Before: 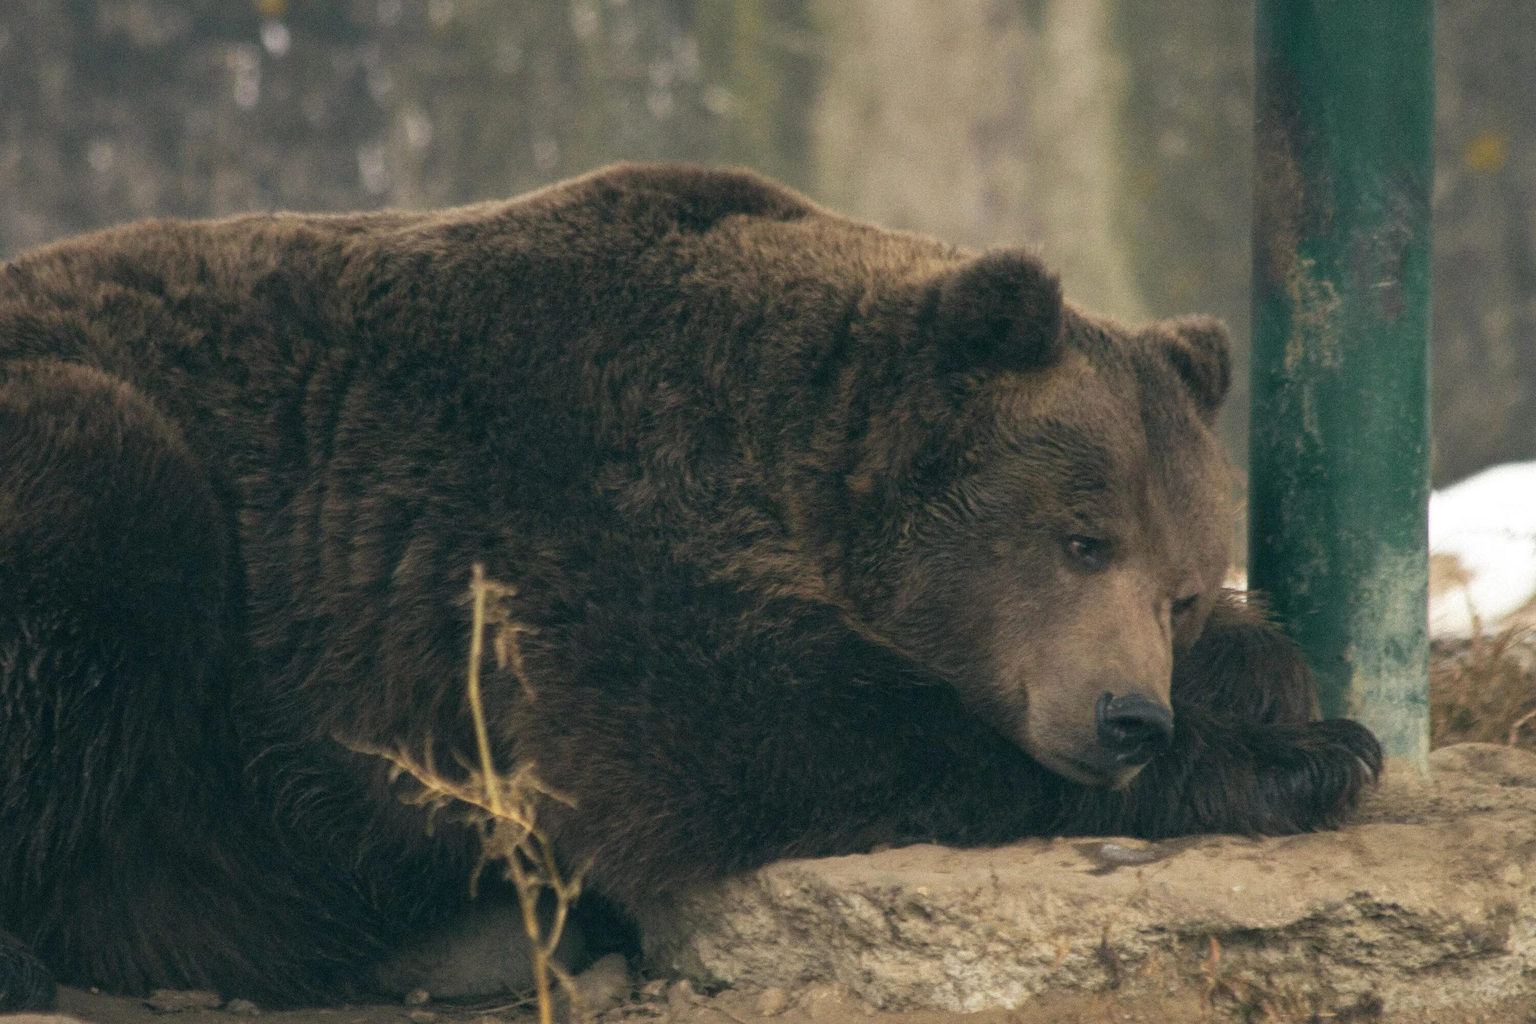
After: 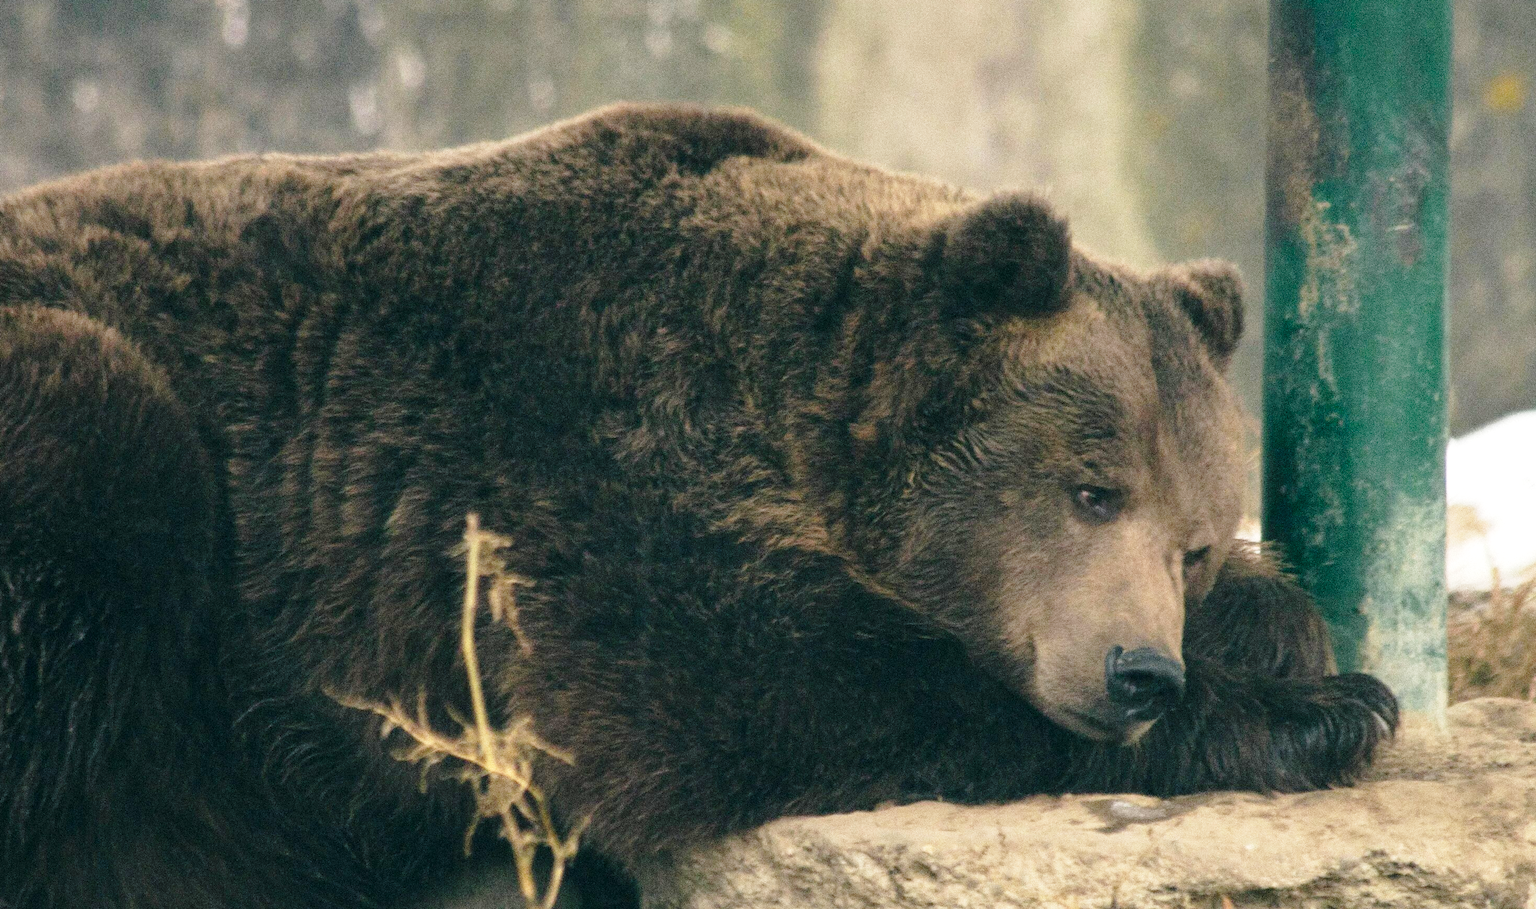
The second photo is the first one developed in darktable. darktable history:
exposure: black level correction 0.003, exposure 0.146 EV, compensate exposure bias true, compensate highlight preservation false
tone equalizer: on, module defaults
base curve: curves: ch0 [(0, 0) (0.028, 0.03) (0.121, 0.232) (0.46, 0.748) (0.859, 0.968) (1, 1)], preserve colors none
crop: left 1.162%, top 6.13%, right 1.267%, bottom 7.195%
